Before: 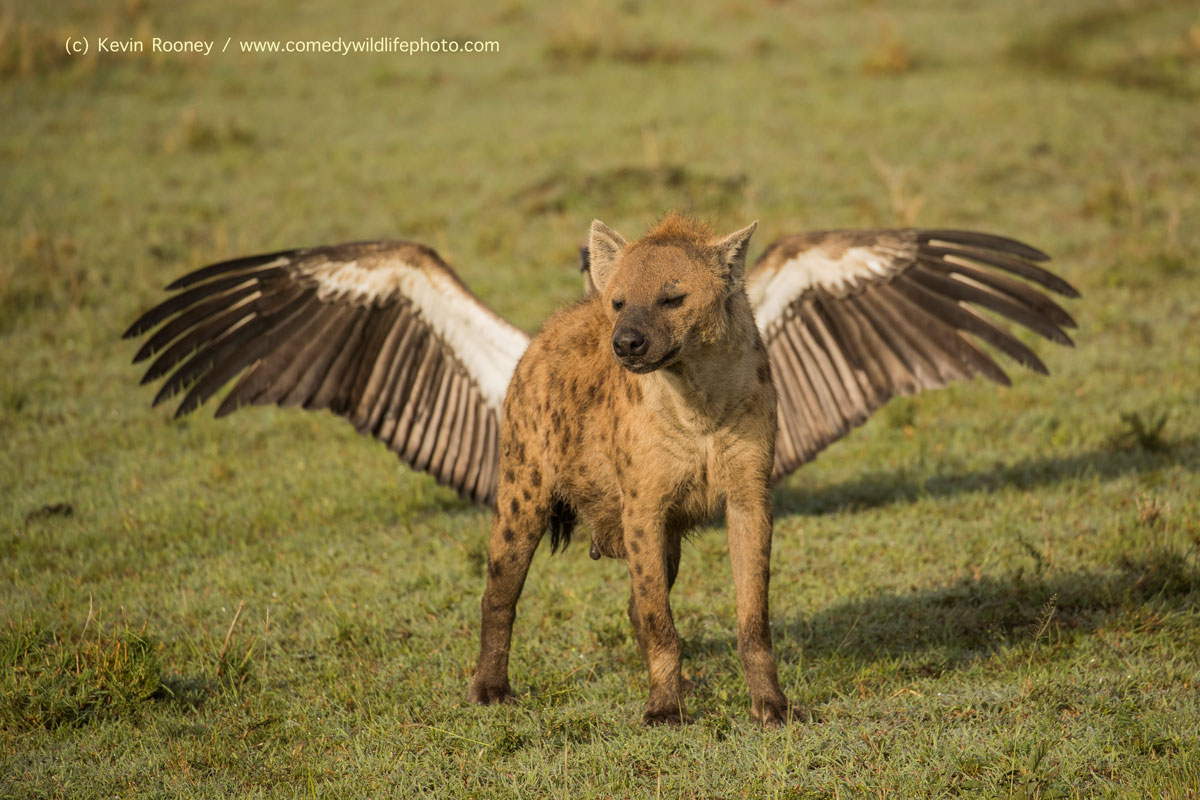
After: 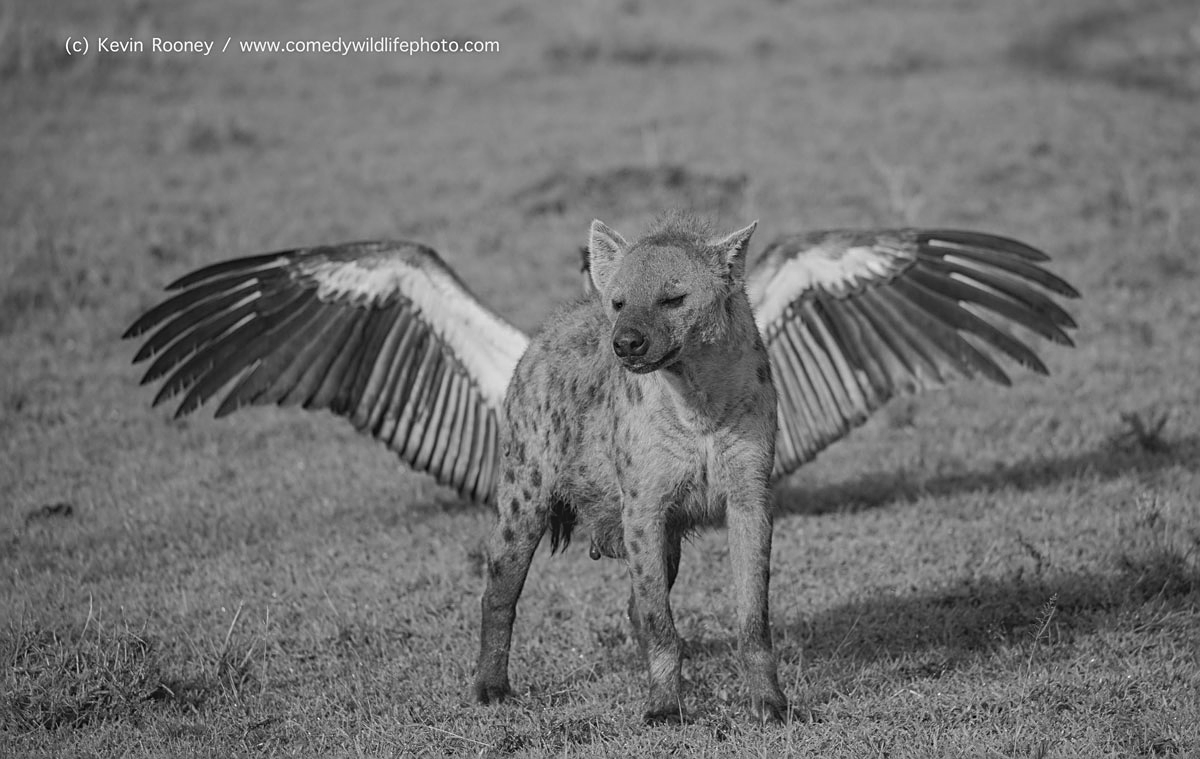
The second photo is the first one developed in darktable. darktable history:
sharpen: on, module defaults
crop and rotate: top 0%, bottom 5.097%
haze removal: compatibility mode true, adaptive false
monochrome: a 26.22, b 42.67, size 0.8
lowpass: radius 0.1, contrast 0.85, saturation 1.1, unbound 0
